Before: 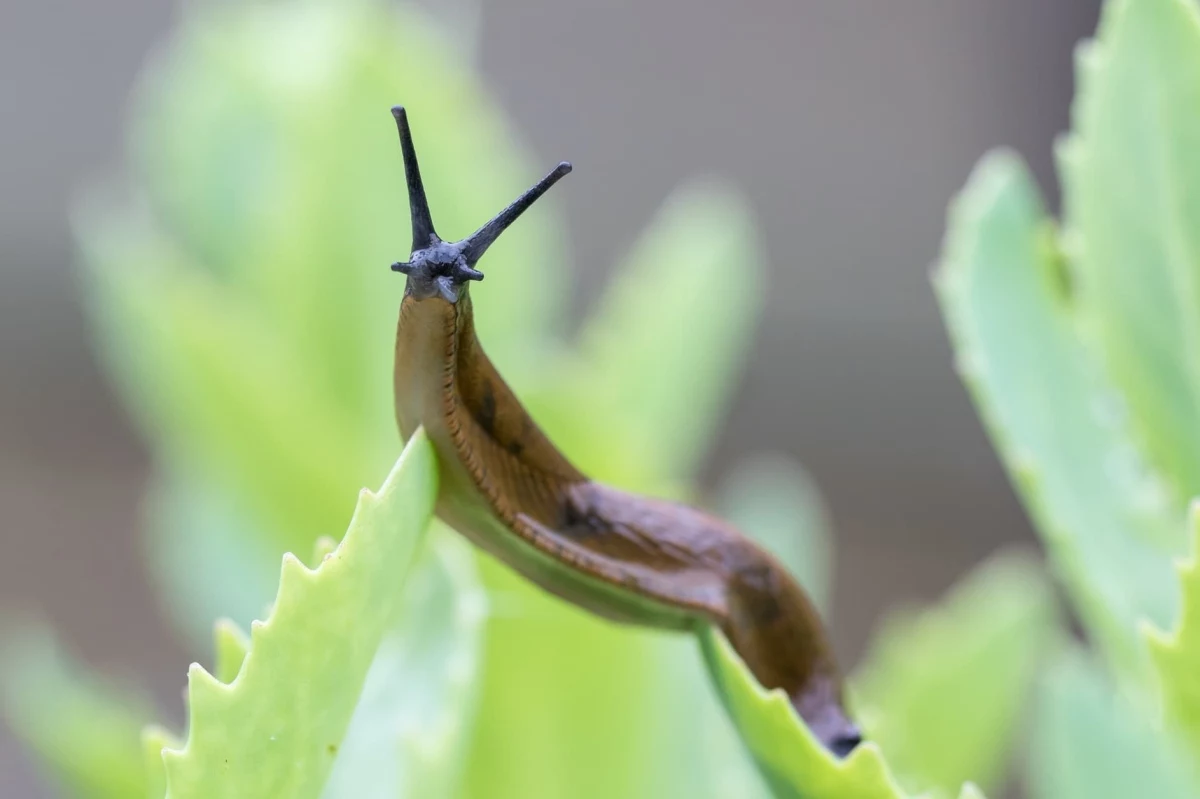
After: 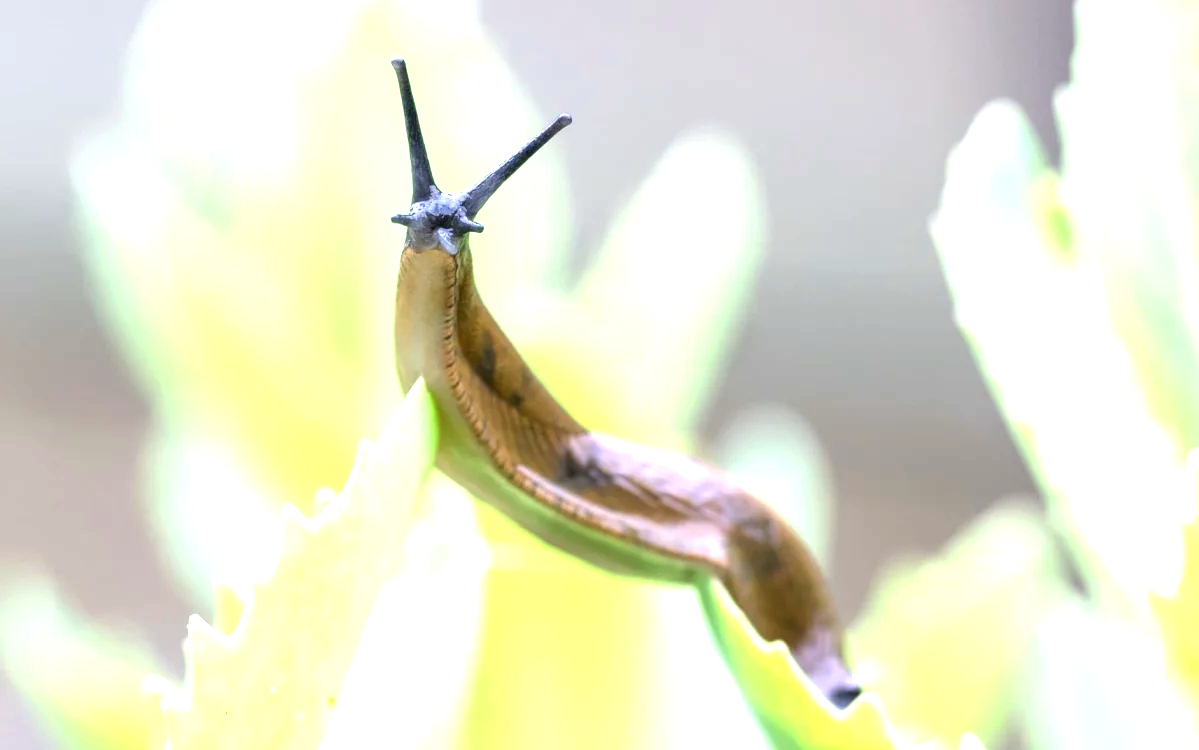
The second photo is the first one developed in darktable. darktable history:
exposure: black level correction 0, exposure 1.387 EV, compensate highlight preservation false
crop and rotate: top 6.095%
